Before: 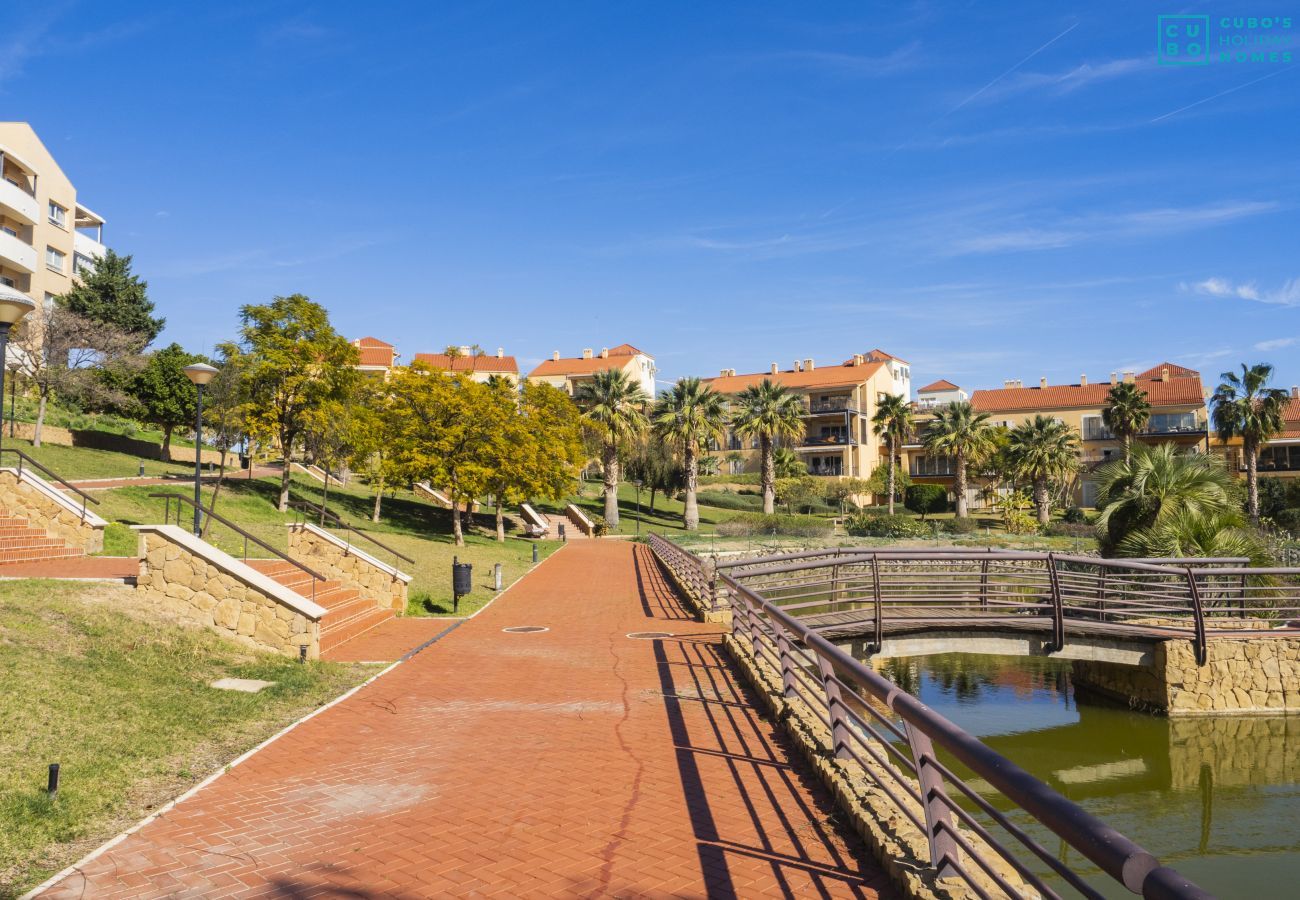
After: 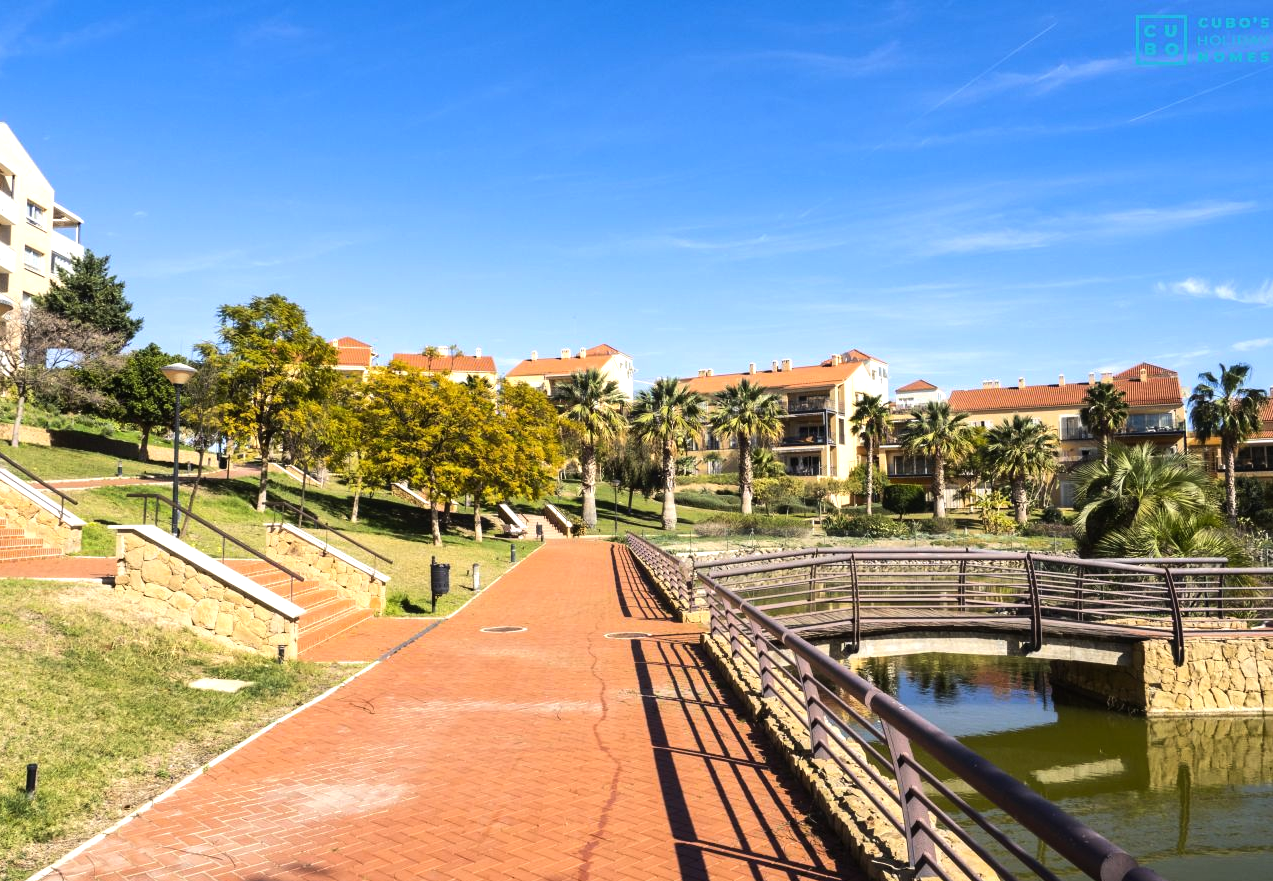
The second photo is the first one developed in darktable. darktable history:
tone equalizer: -8 EV -0.75 EV, -7 EV -0.7 EV, -6 EV -0.6 EV, -5 EV -0.4 EV, -3 EV 0.4 EV, -2 EV 0.6 EV, -1 EV 0.7 EV, +0 EV 0.75 EV, edges refinement/feathering 500, mask exposure compensation -1.57 EV, preserve details no
crop: left 1.743%, right 0.268%, bottom 2.011%
